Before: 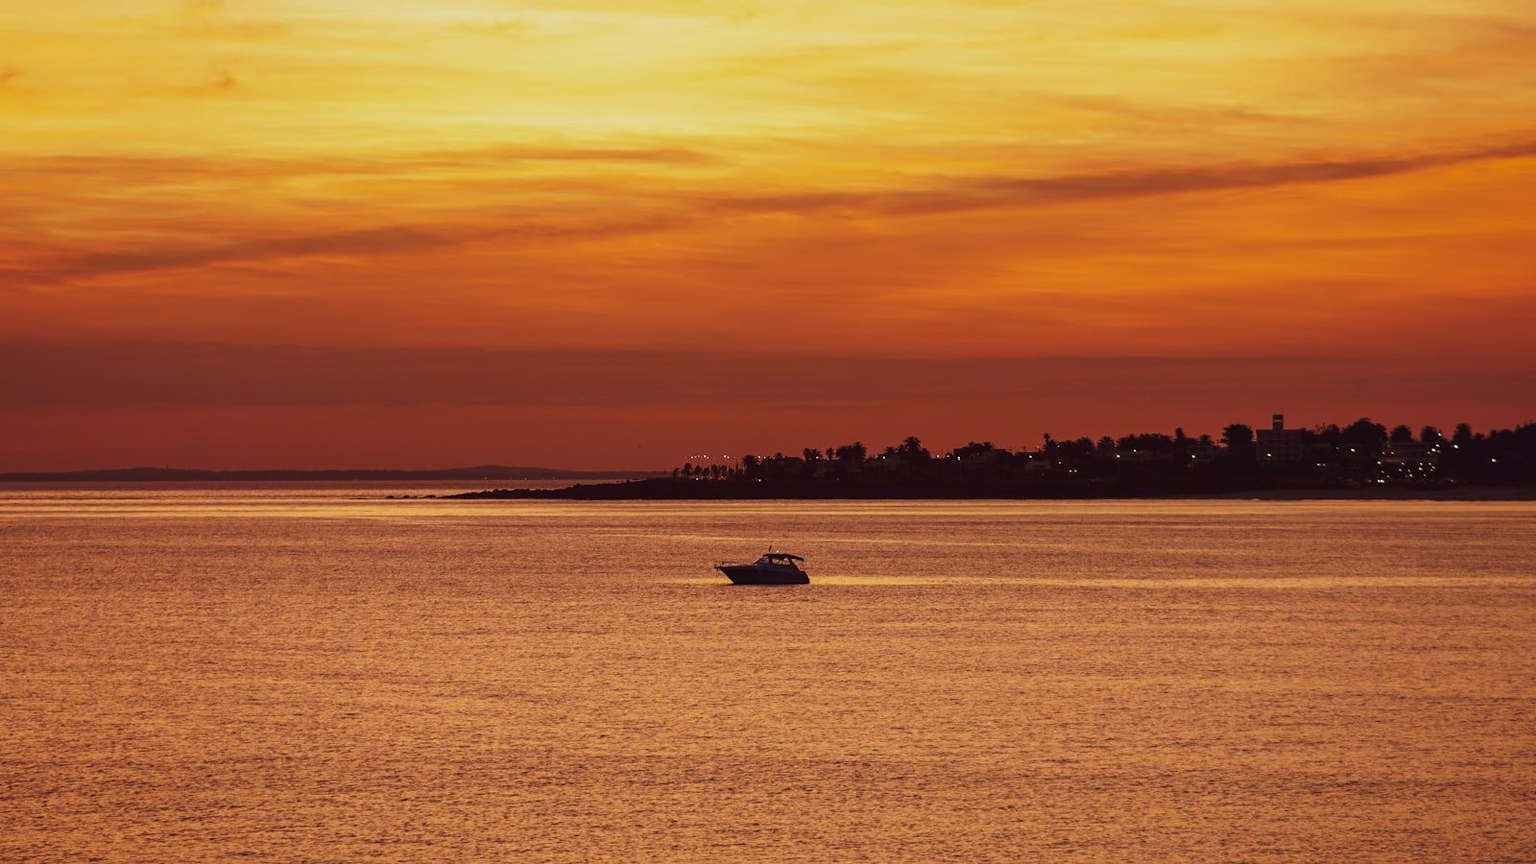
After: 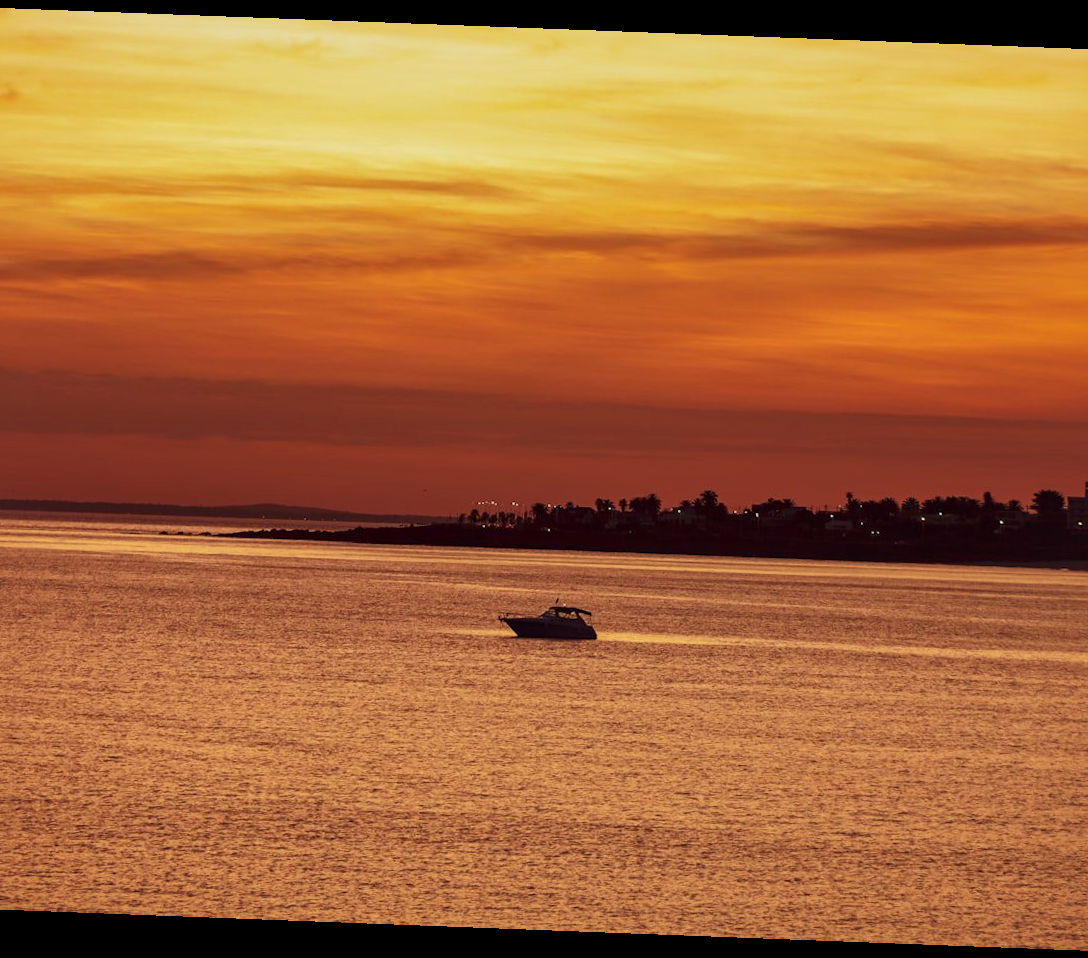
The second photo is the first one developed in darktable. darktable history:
local contrast: mode bilateral grid, contrast 20, coarseness 50, detail 130%, midtone range 0.2
crop and rotate: left 15.754%, right 17.579%
rotate and perspective: rotation 2.17°, automatic cropping off
